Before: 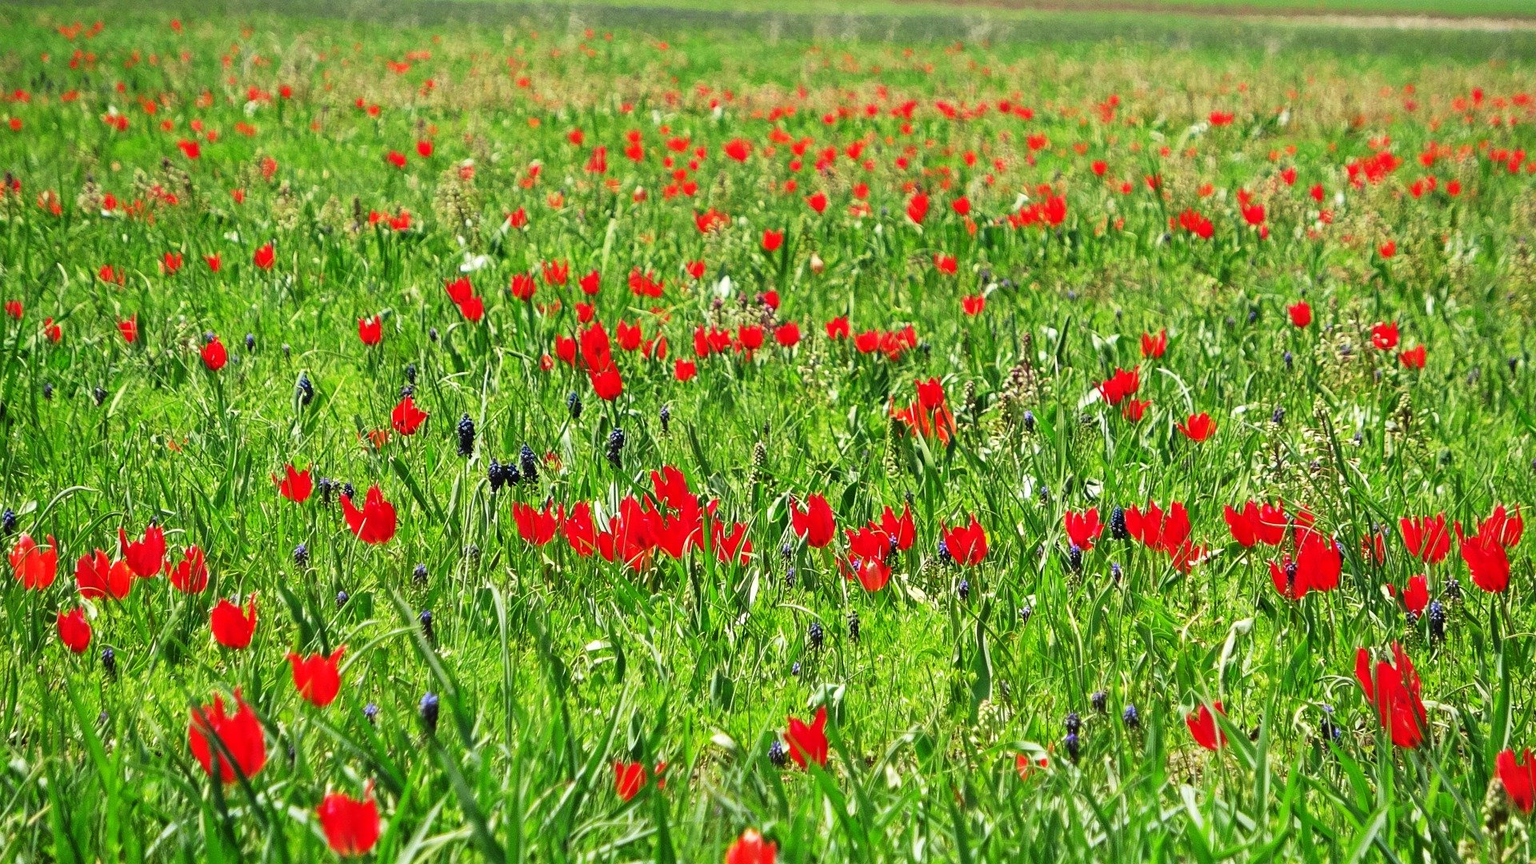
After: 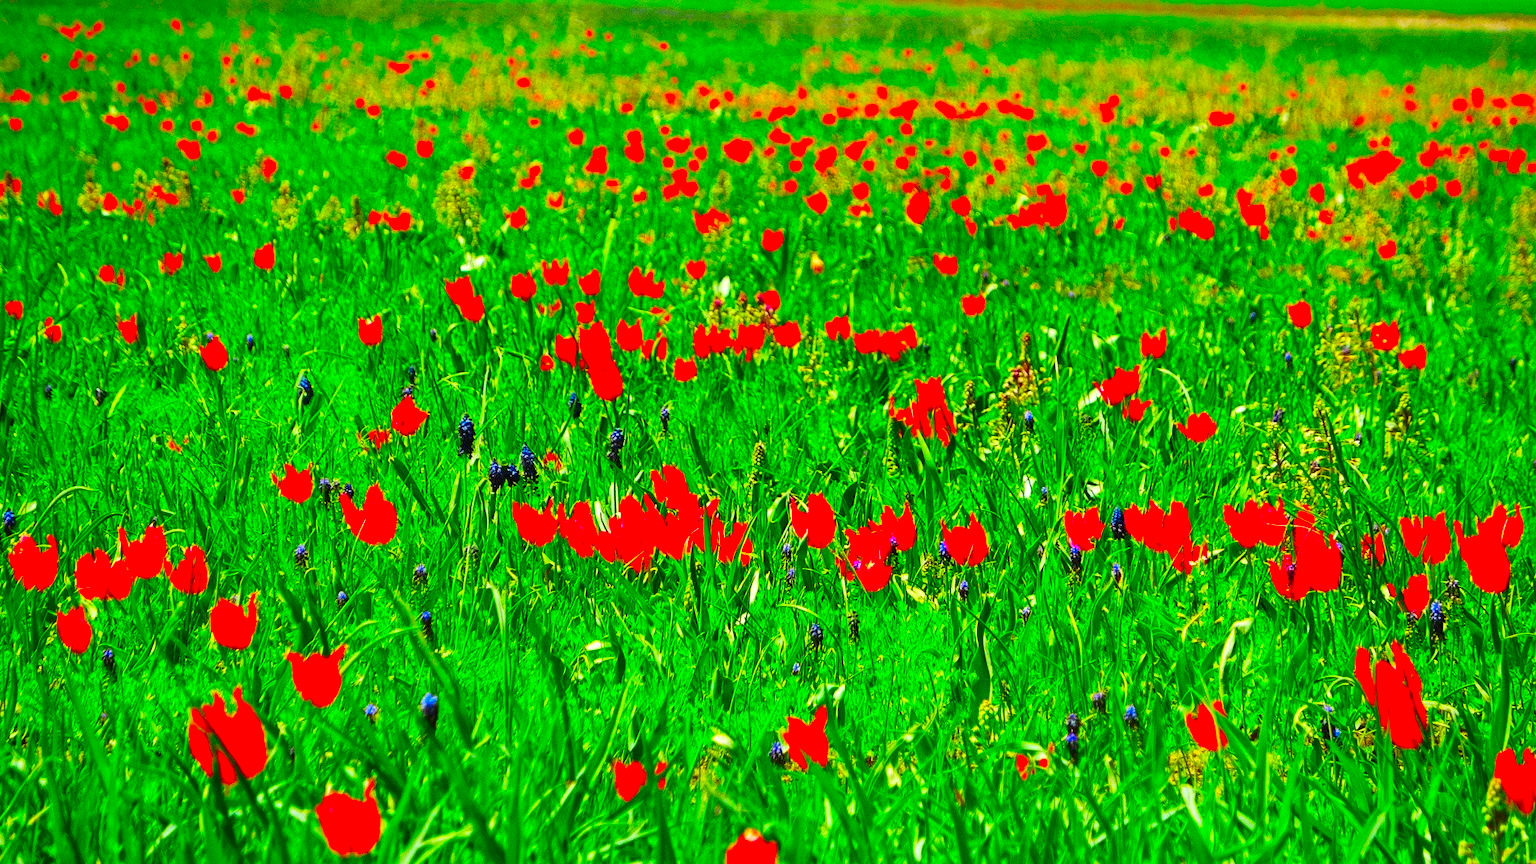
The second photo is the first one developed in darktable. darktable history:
color correction: highlights b* -0.016, saturation 2.97
